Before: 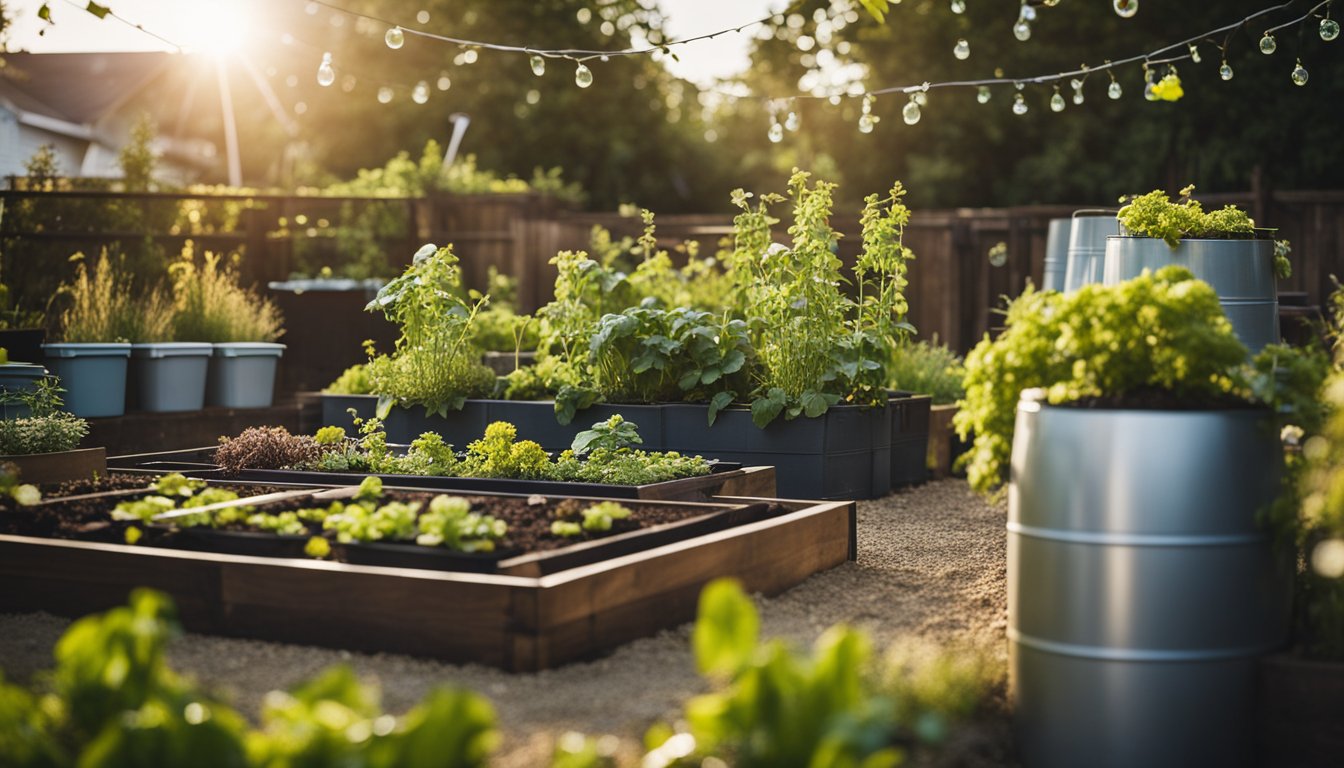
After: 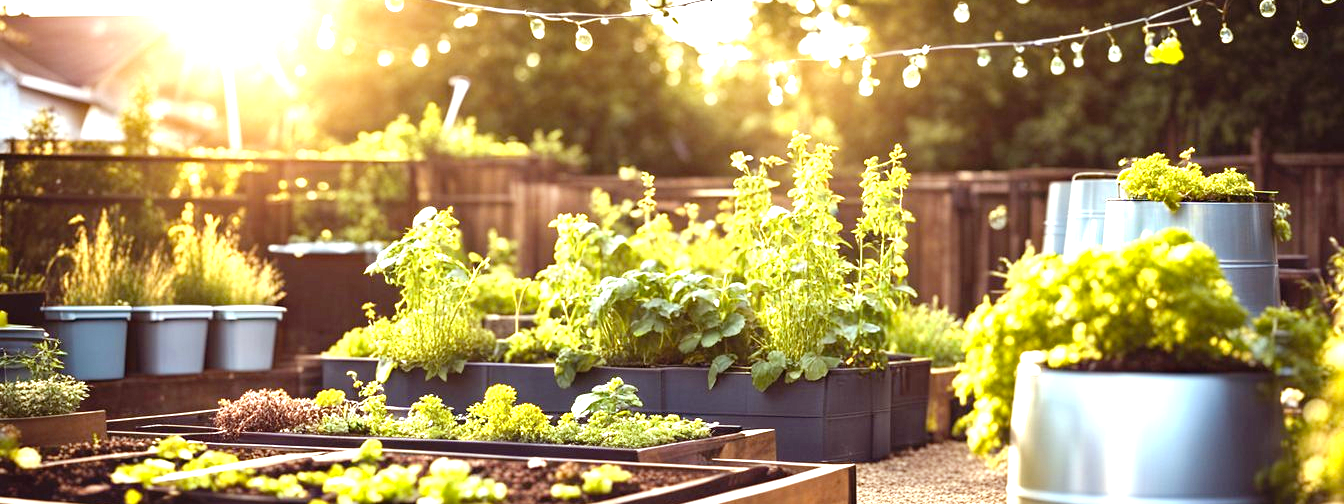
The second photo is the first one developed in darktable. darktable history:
exposure: black level correction 0, exposure 1.7 EV, compensate exposure bias true, compensate highlight preservation false
haze removal: compatibility mode true, adaptive false
rgb levels: mode RGB, independent channels, levels [[0, 0.474, 1], [0, 0.5, 1], [0, 0.5, 1]]
tone curve: curves: ch0 [(0, 0) (0.003, 0.003) (0.011, 0.003) (0.025, 0.007) (0.044, 0.014) (0.069, 0.02) (0.1, 0.03) (0.136, 0.054) (0.177, 0.099) (0.224, 0.156) (0.277, 0.227) (0.335, 0.302) (0.399, 0.375) (0.468, 0.456) (0.543, 0.54) (0.623, 0.625) (0.709, 0.717) (0.801, 0.807) (0.898, 0.895) (1, 1)], preserve colors none
crop and rotate: top 4.848%, bottom 29.503%
